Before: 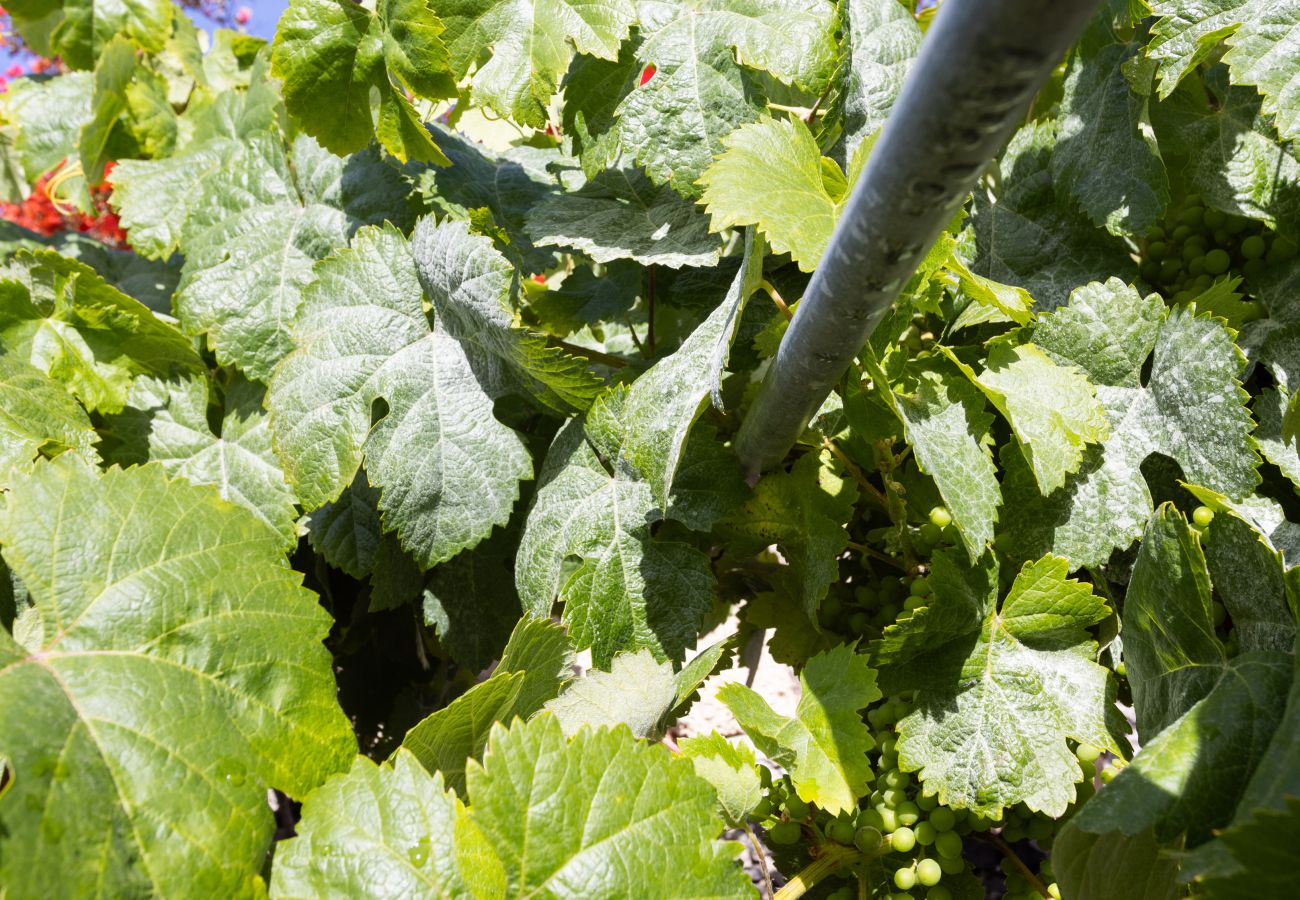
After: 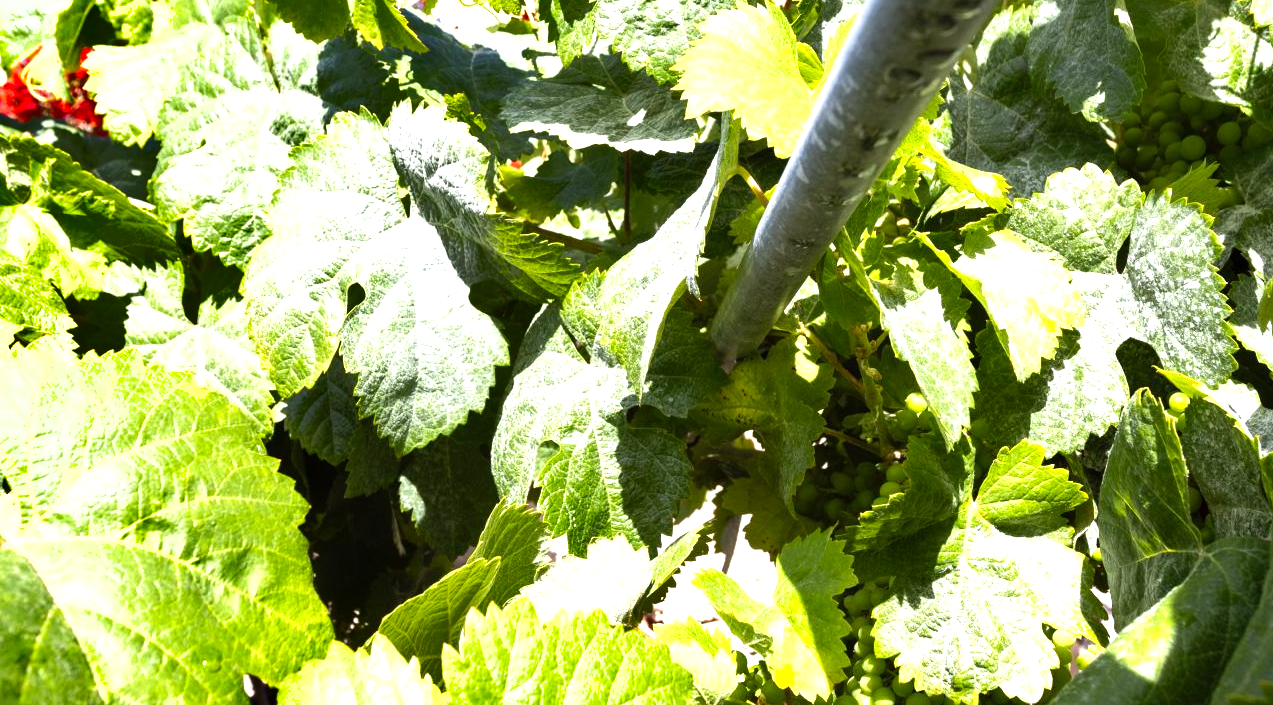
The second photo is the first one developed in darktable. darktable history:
crop and rotate: left 1.898%, top 12.711%, right 0.172%, bottom 8.879%
levels: black 3.85%, levels [0, 0.374, 0.749]
shadows and highlights: shadows 22.84, highlights -49.18, soften with gaussian
